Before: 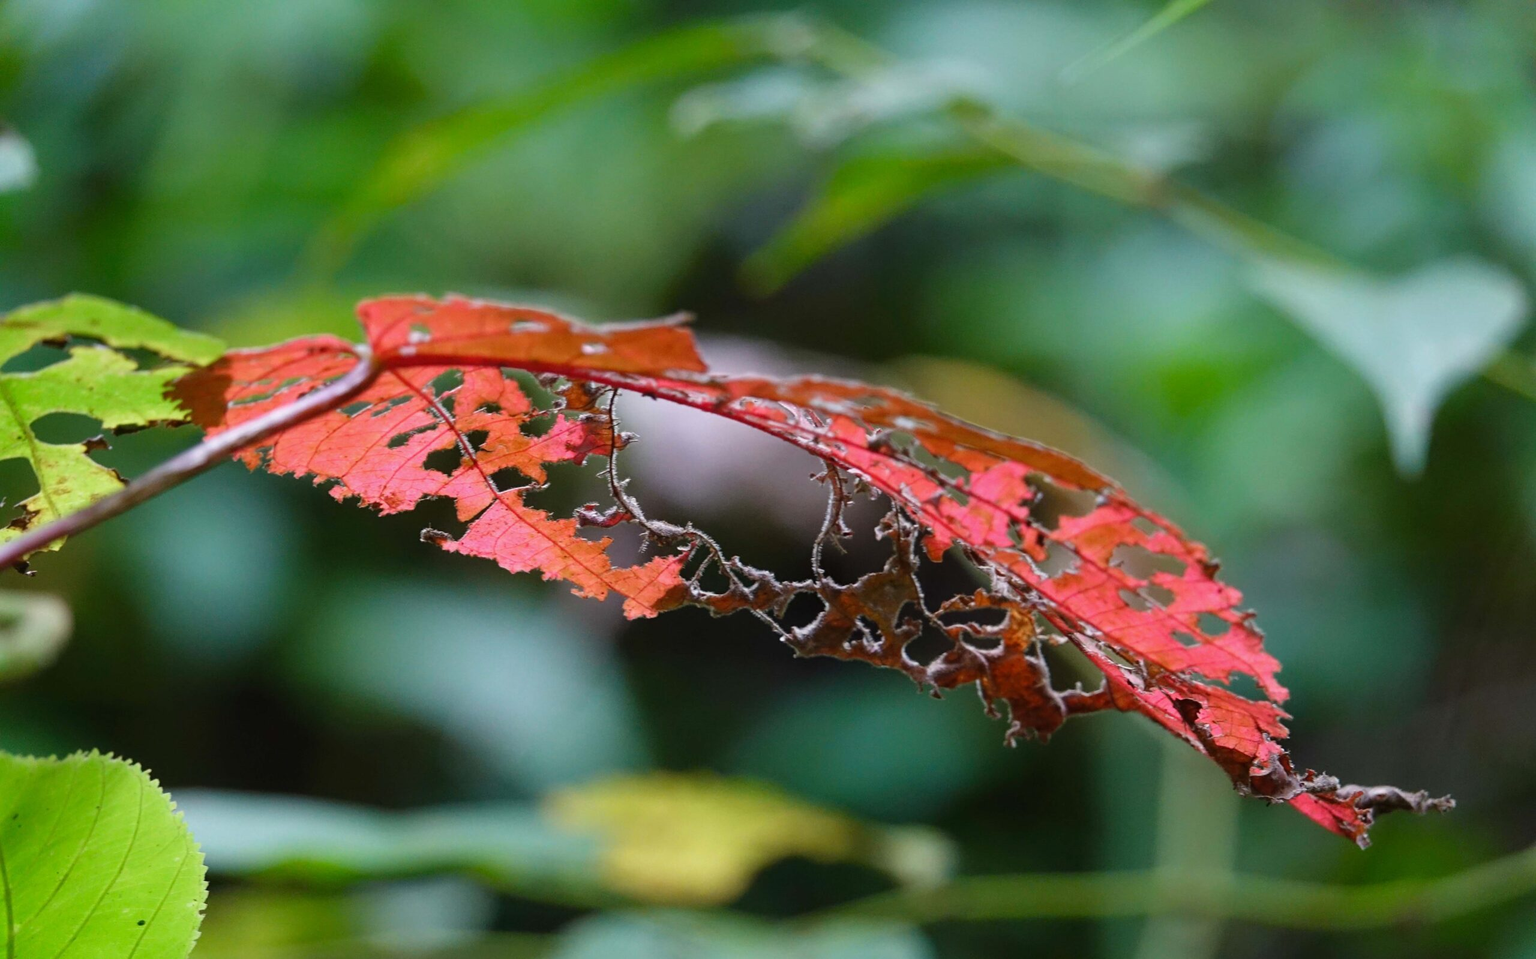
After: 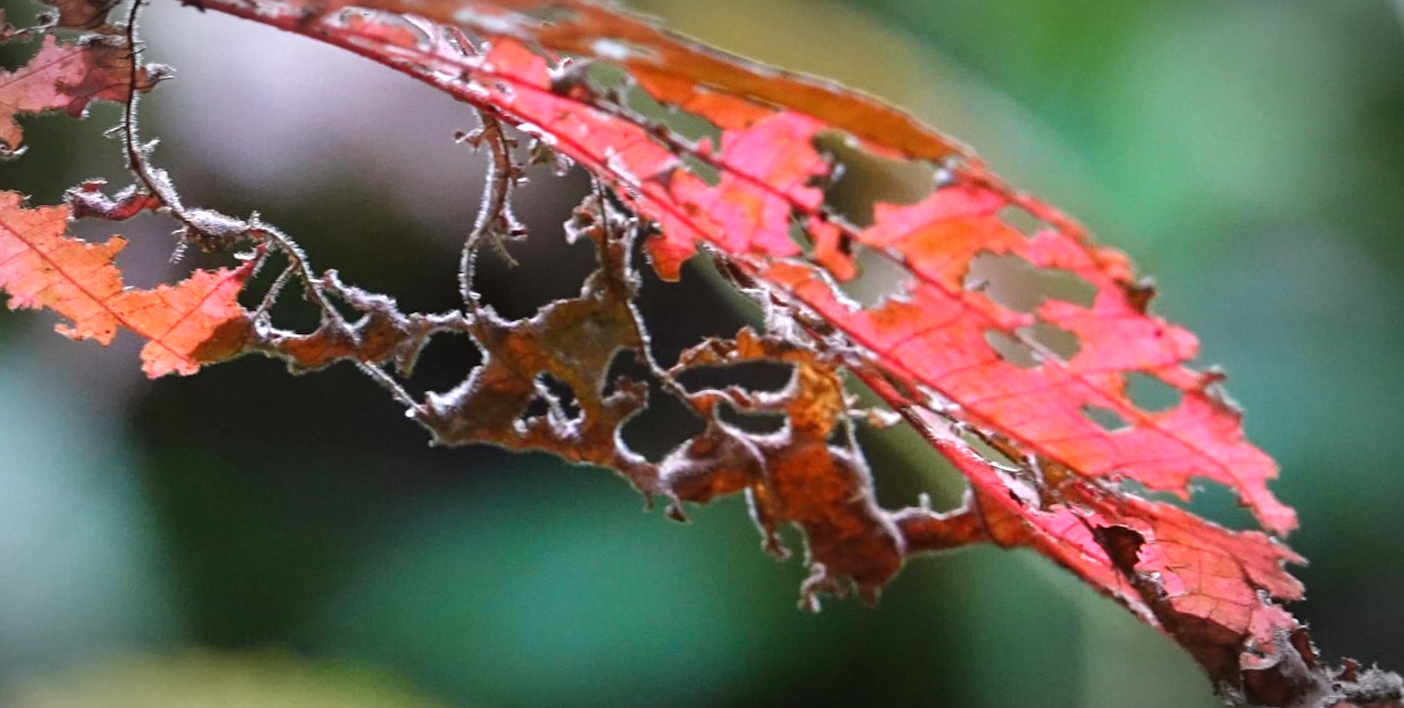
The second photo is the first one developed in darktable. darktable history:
white balance: red 0.983, blue 1.036
vignetting: automatic ratio true
crop: left 35.03%, top 36.625%, right 14.663%, bottom 20.057%
rotate and perspective: rotation 0.128°, lens shift (vertical) -0.181, lens shift (horizontal) -0.044, shear 0.001, automatic cropping off
exposure: black level correction 0, exposure 0.7 EV, compensate exposure bias true, compensate highlight preservation false
